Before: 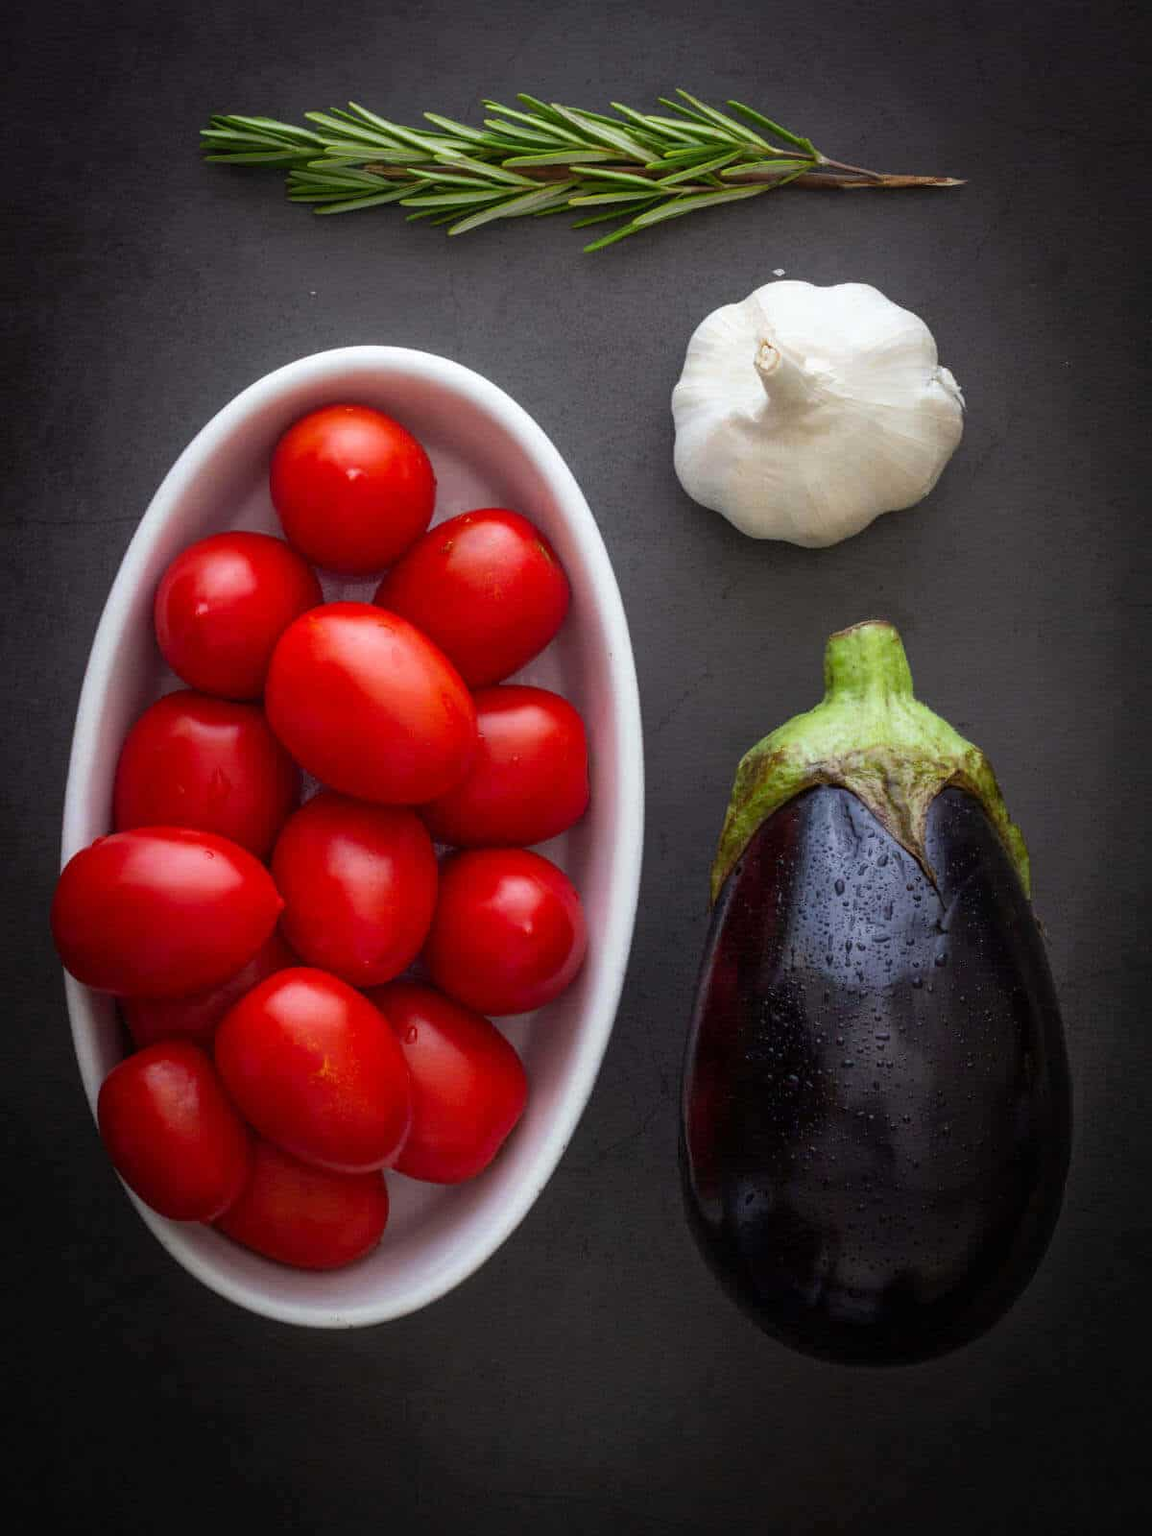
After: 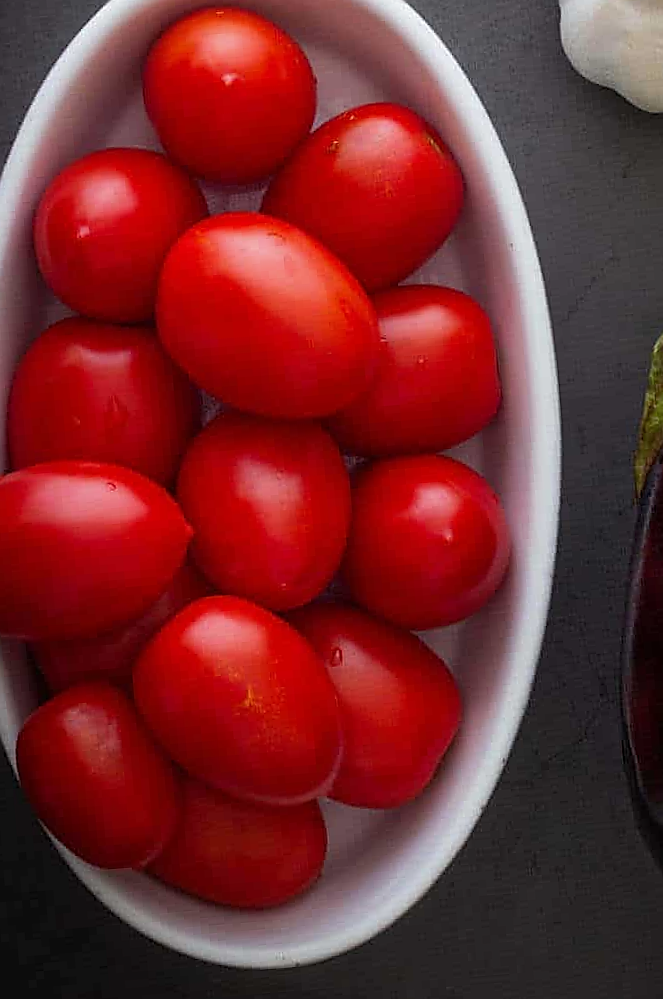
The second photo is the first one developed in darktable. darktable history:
white balance: emerald 1
sharpen: radius 1.4, amount 1.25, threshold 0.7
exposure: exposure -0.153 EV, compensate highlight preservation false
rotate and perspective: rotation -4.57°, crop left 0.054, crop right 0.944, crop top 0.087, crop bottom 0.914
crop: left 8.966%, top 23.852%, right 34.699%, bottom 4.703%
